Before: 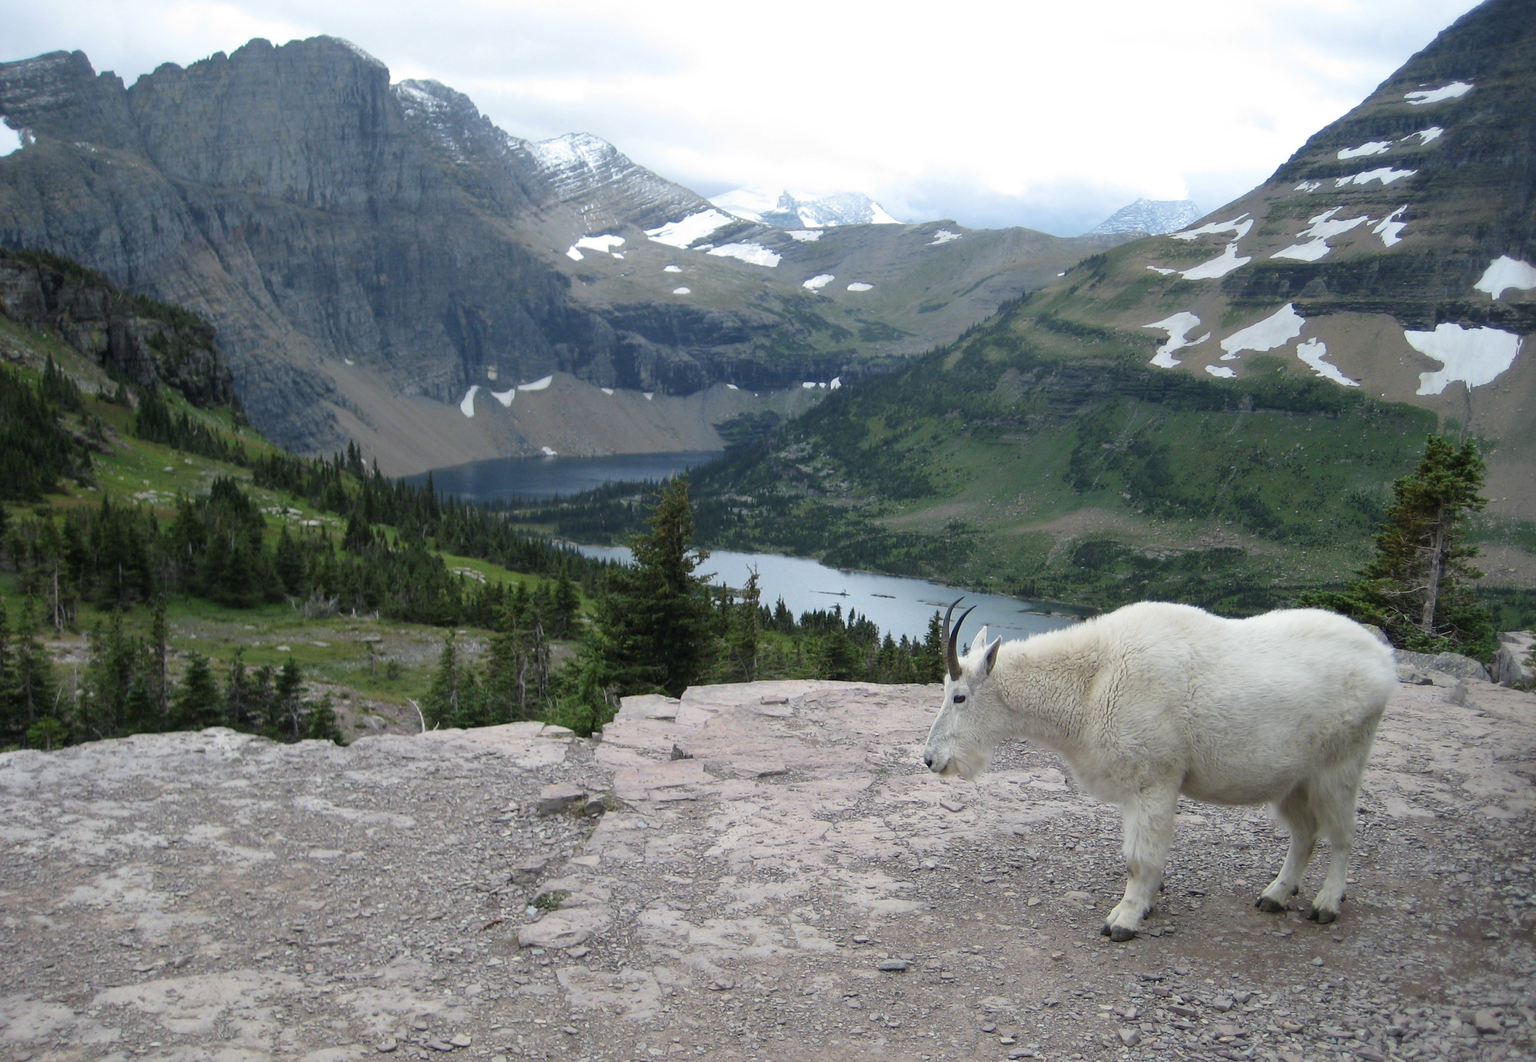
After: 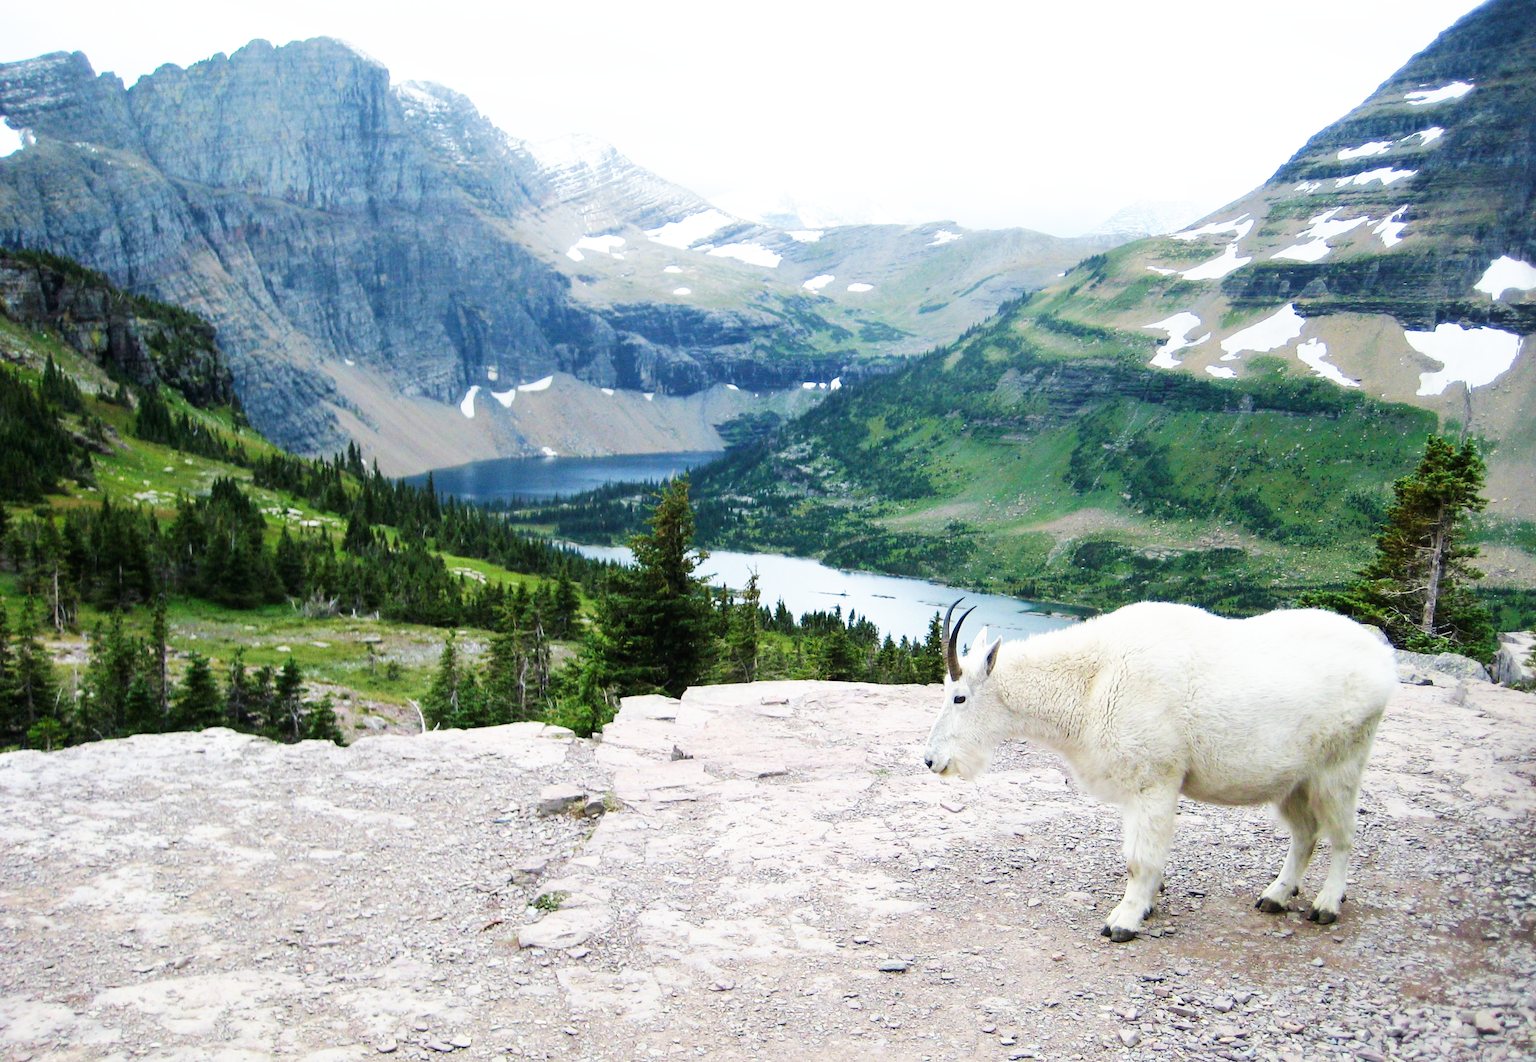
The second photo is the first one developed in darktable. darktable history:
exposure: compensate highlight preservation false
velvia: on, module defaults
base curve: curves: ch0 [(0, 0) (0.007, 0.004) (0.027, 0.03) (0.046, 0.07) (0.207, 0.54) (0.442, 0.872) (0.673, 0.972) (1, 1)], preserve colors none
